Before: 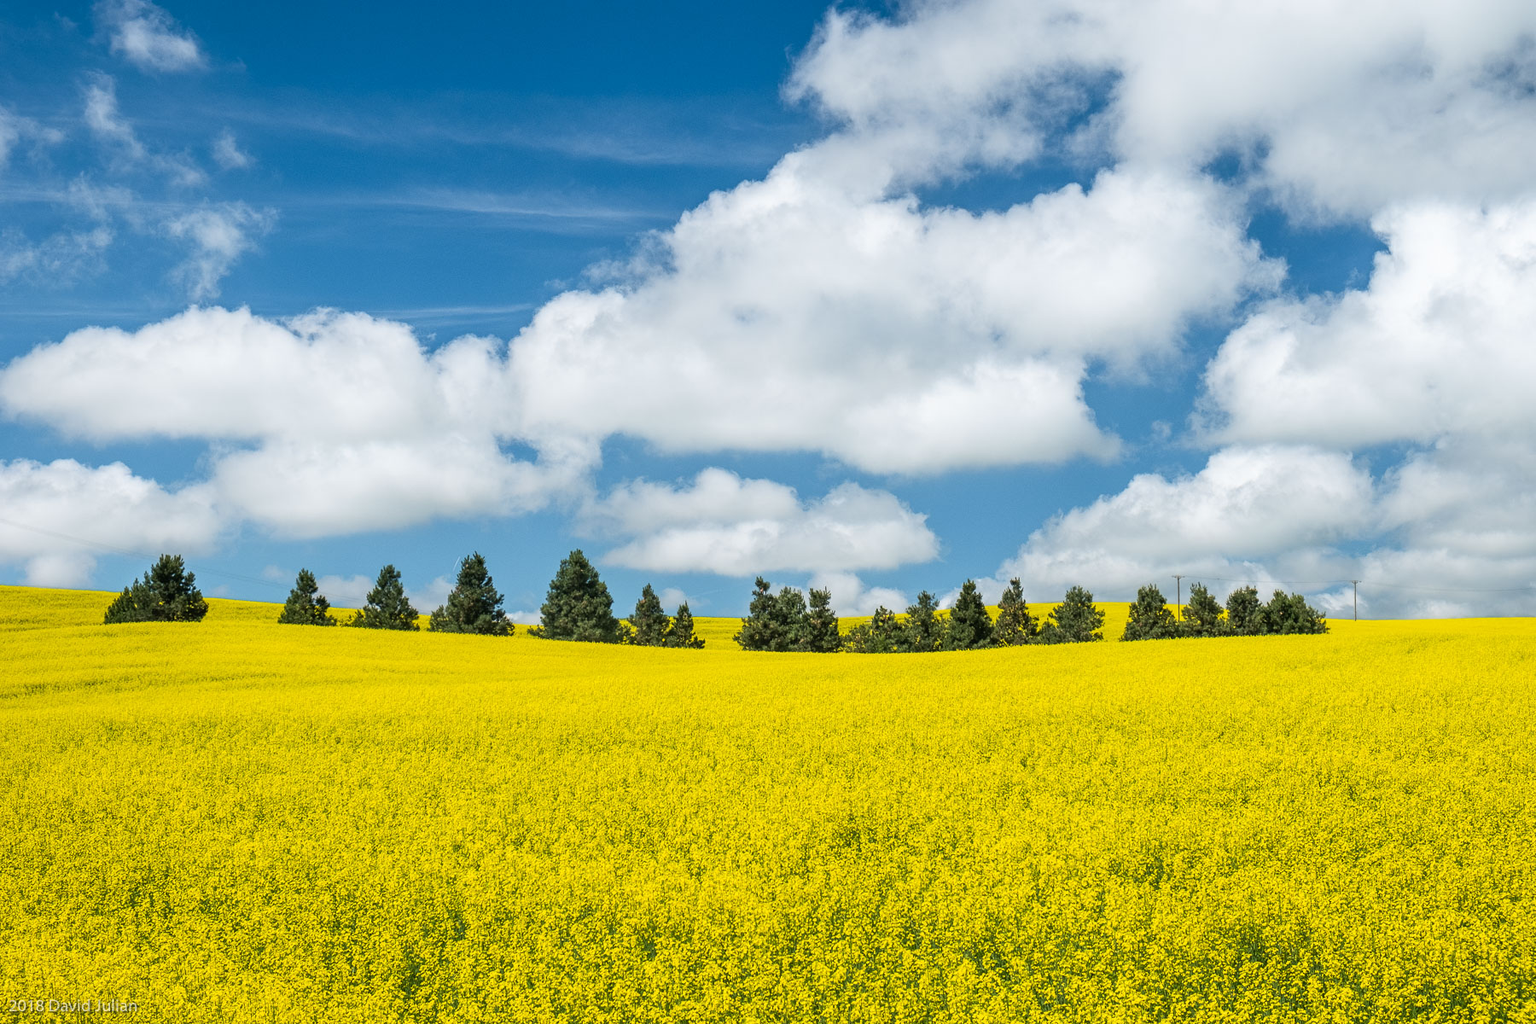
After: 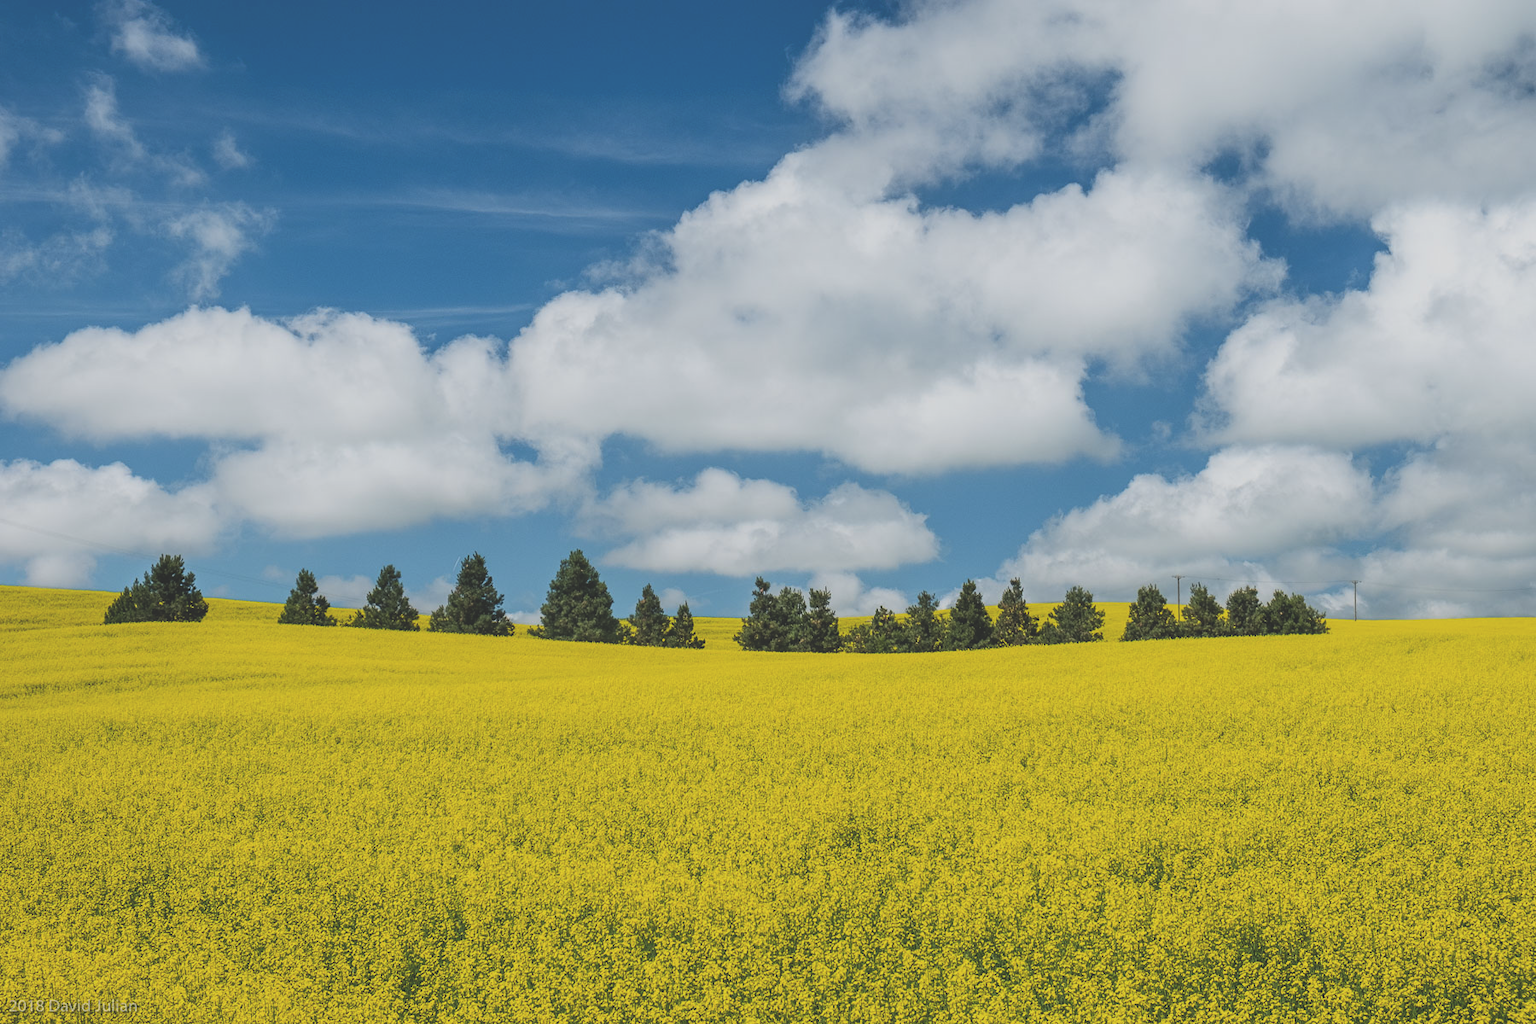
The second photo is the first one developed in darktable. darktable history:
exposure: black level correction -0.034, exposure -0.497 EV, compensate highlight preservation false
